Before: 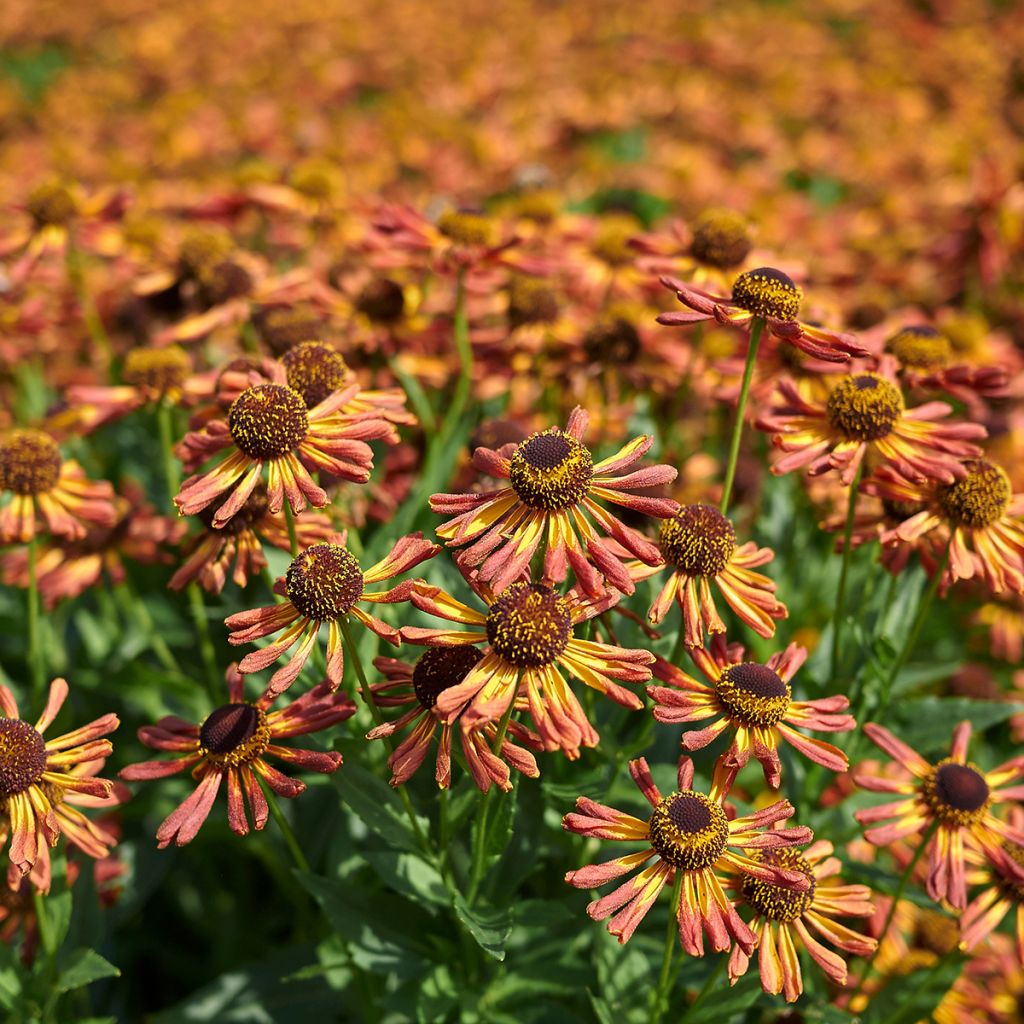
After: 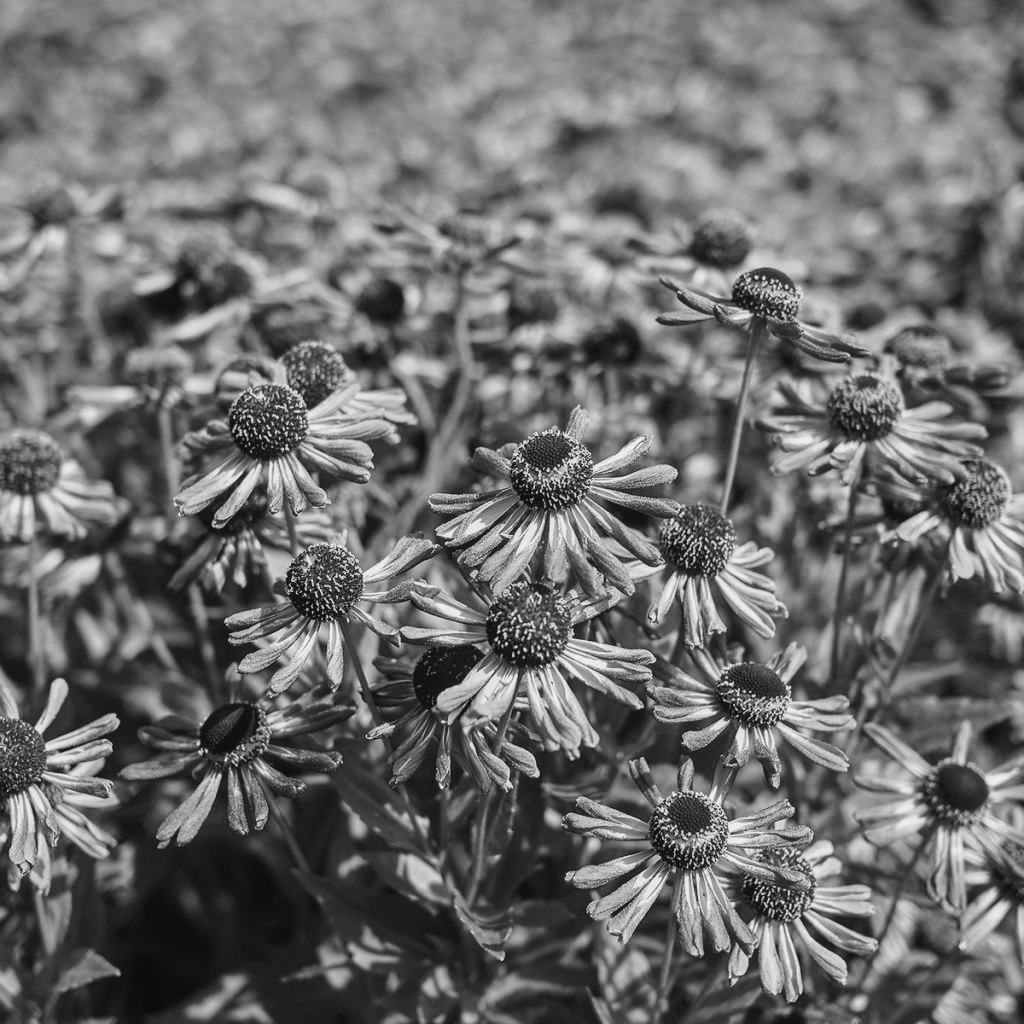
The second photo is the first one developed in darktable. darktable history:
monochrome: a -35.87, b 49.73, size 1.7
local contrast: detail 117%
tone curve: curves: ch0 [(0, 0.039) (0.104, 0.103) (0.273, 0.267) (0.448, 0.487) (0.704, 0.761) (0.886, 0.922) (0.994, 0.971)]; ch1 [(0, 0) (0.335, 0.298) (0.446, 0.413) (0.485, 0.487) (0.515, 0.503) (0.566, 0.563) (0.641, 0.655) (1, 1)]; ch2 [(0, 0) (0.314, 0.301) (0.421, 0.411) (0.502, 0.494) (0.528, 0.54) (0.557, 0.559) (0.612, 0.62) (0.722, 0.686) (1, 1)], color space Lab, independent channels, preserve colors none
